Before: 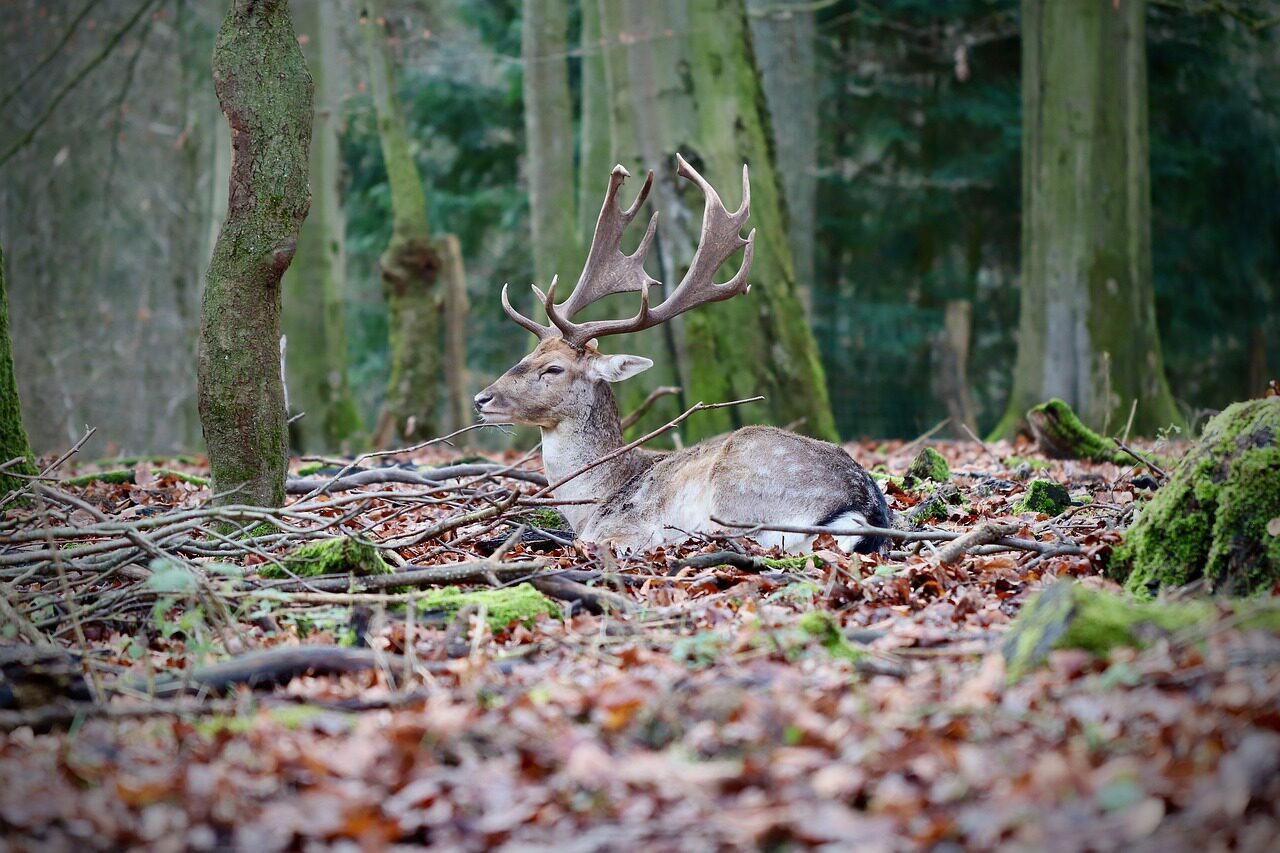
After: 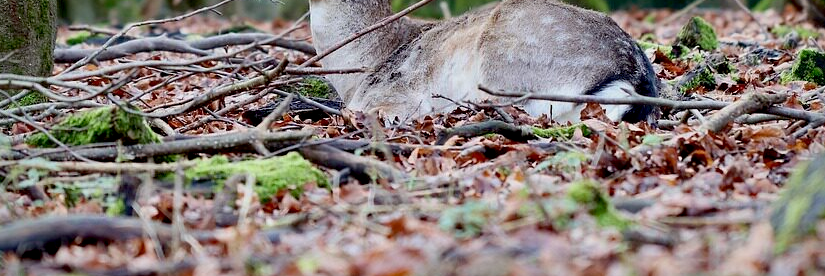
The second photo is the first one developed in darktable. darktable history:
crop: left 18.134%, top 50.632%, right 17.401%, bottom 16.931%
exposure: black level correction 0.009, exposure -0.163 EV, compensate exposure bias true, compensate highlight preservation false
